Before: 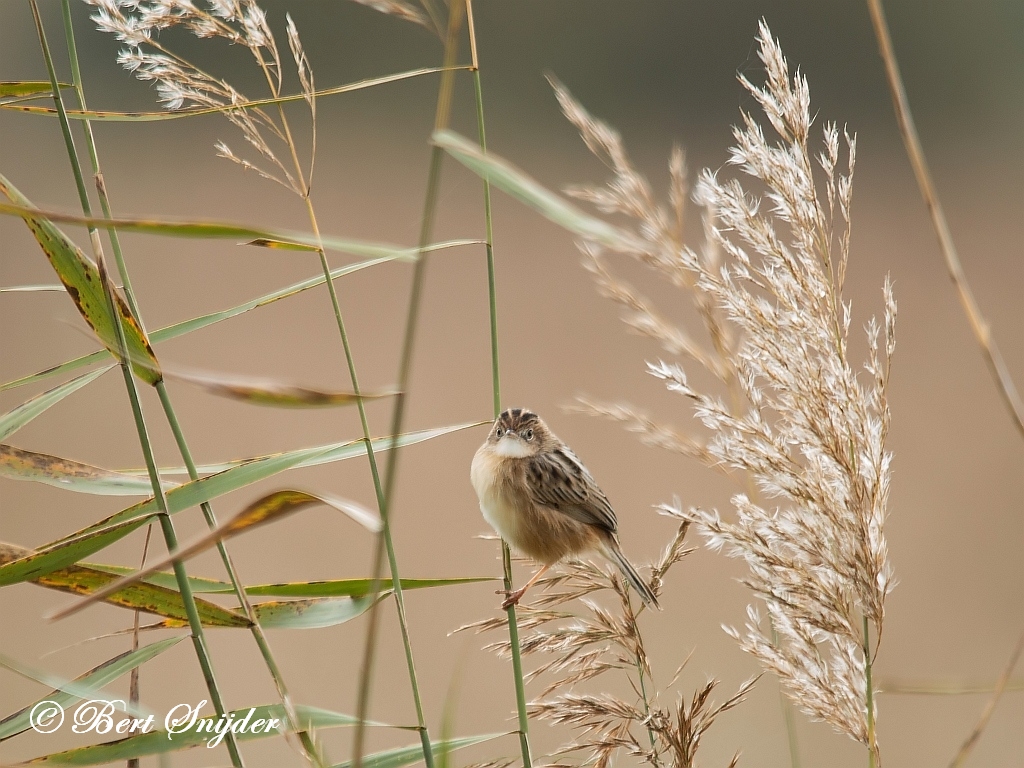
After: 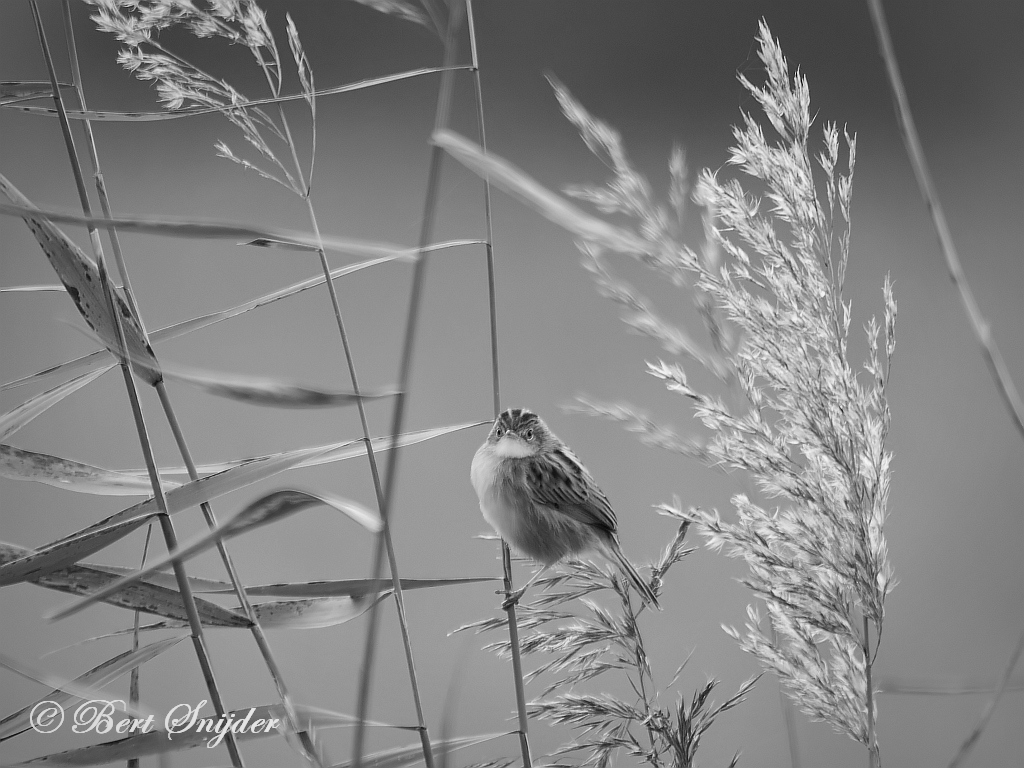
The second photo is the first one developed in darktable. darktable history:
color calibration: output gray [0.31, 0.36, 0.33, 0], illuminant same as pipeline (D50), adaptation XYZ, x 0.345, y 0.358, temperature 5023.58 K
vignetting: fall-off radius 100.91%, width/height ratio 1.337
